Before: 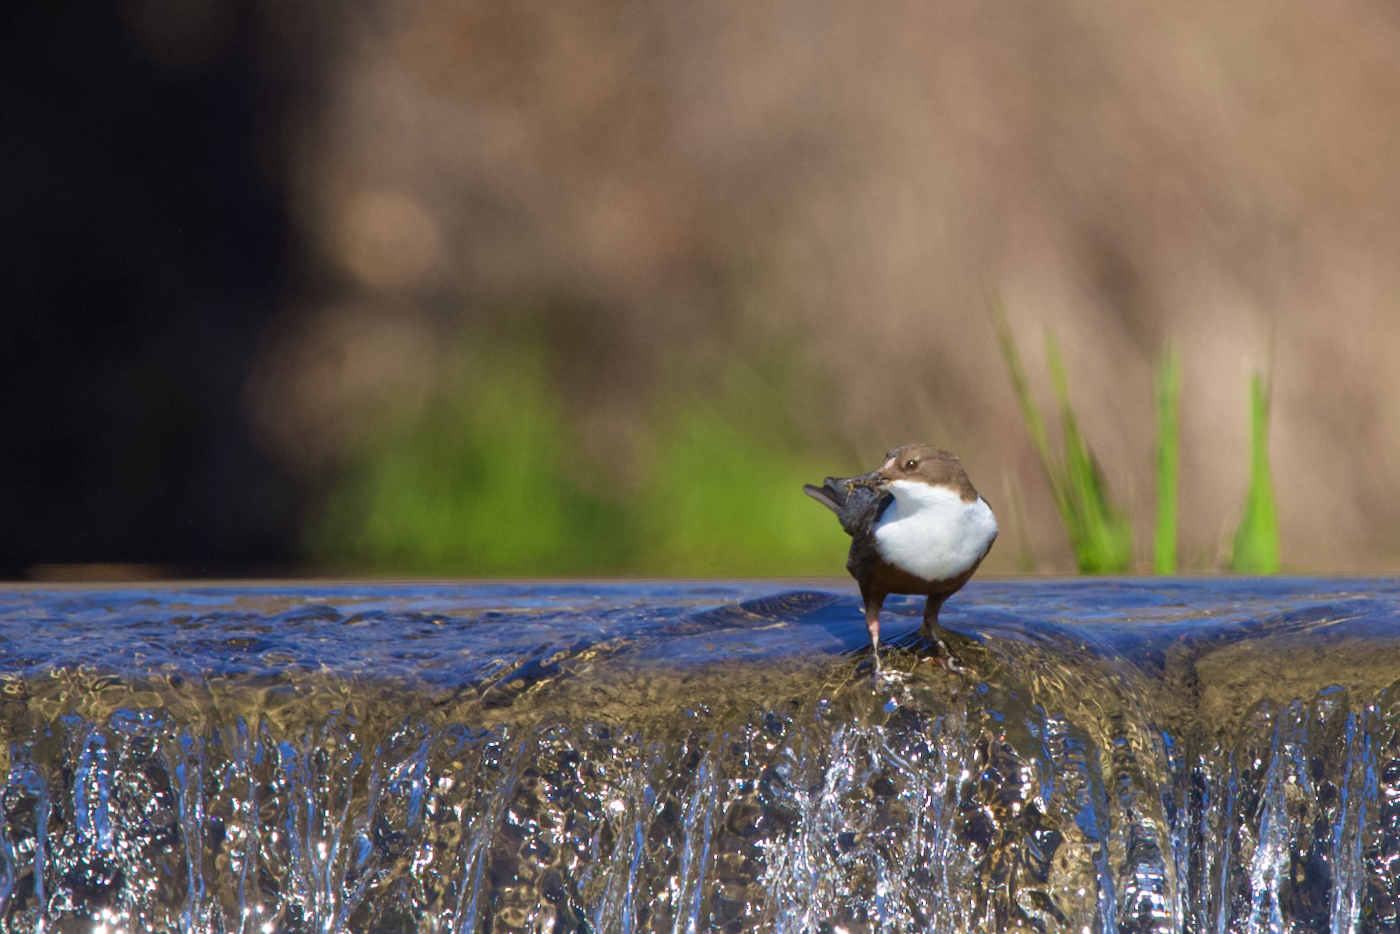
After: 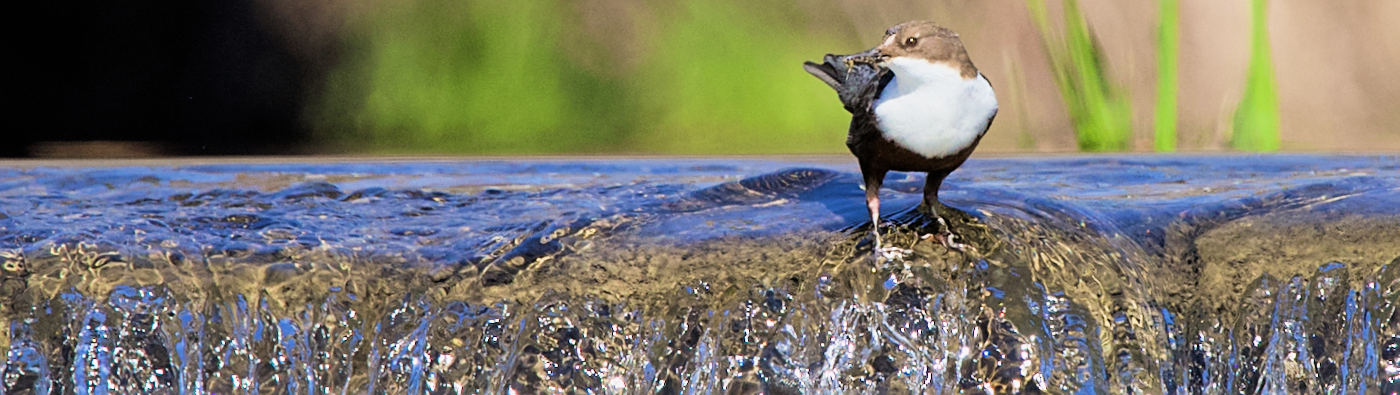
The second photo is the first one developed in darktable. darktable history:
sharpen: on, module defaults
exposure: black level correction 0, exposure 1.103 EV, compensate exposure bias true, compensate highlight preservation false
filmic rgb: black relative exposure -7.5 EV, white relative exposure 5 EV, threshold 5.96 EV, hardness 3.34, contrast 1.299, enable highlight reconstruction true
crop: top 45.393%, bottom 12.252%
